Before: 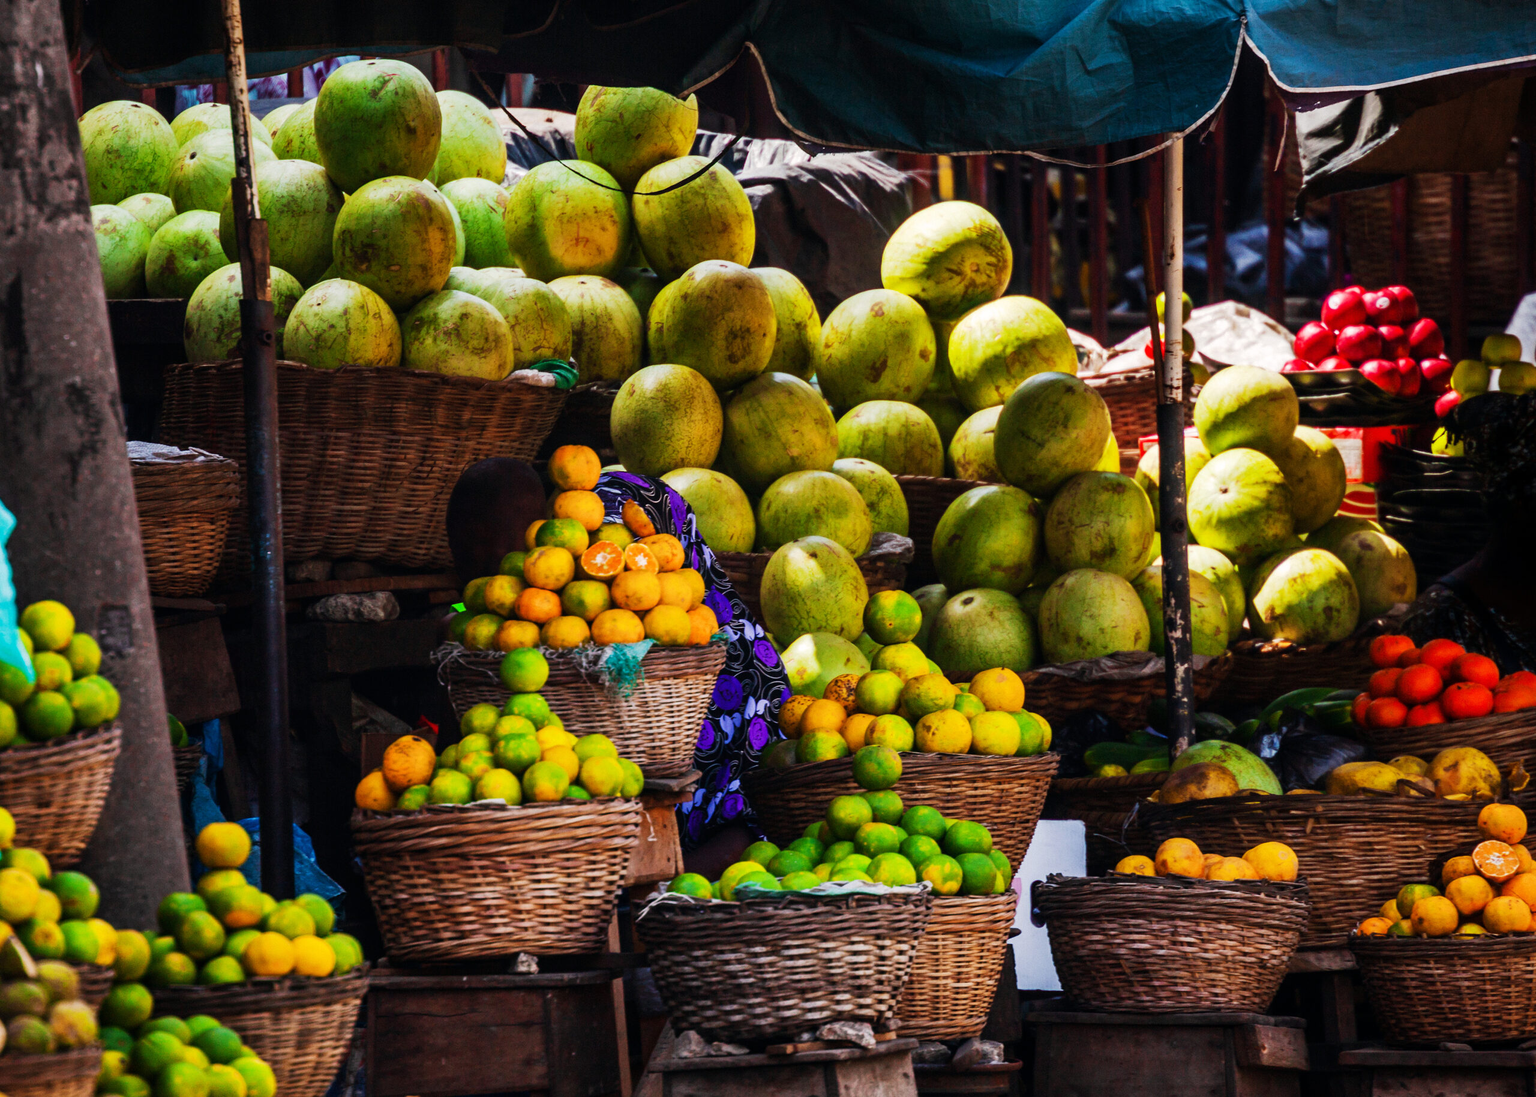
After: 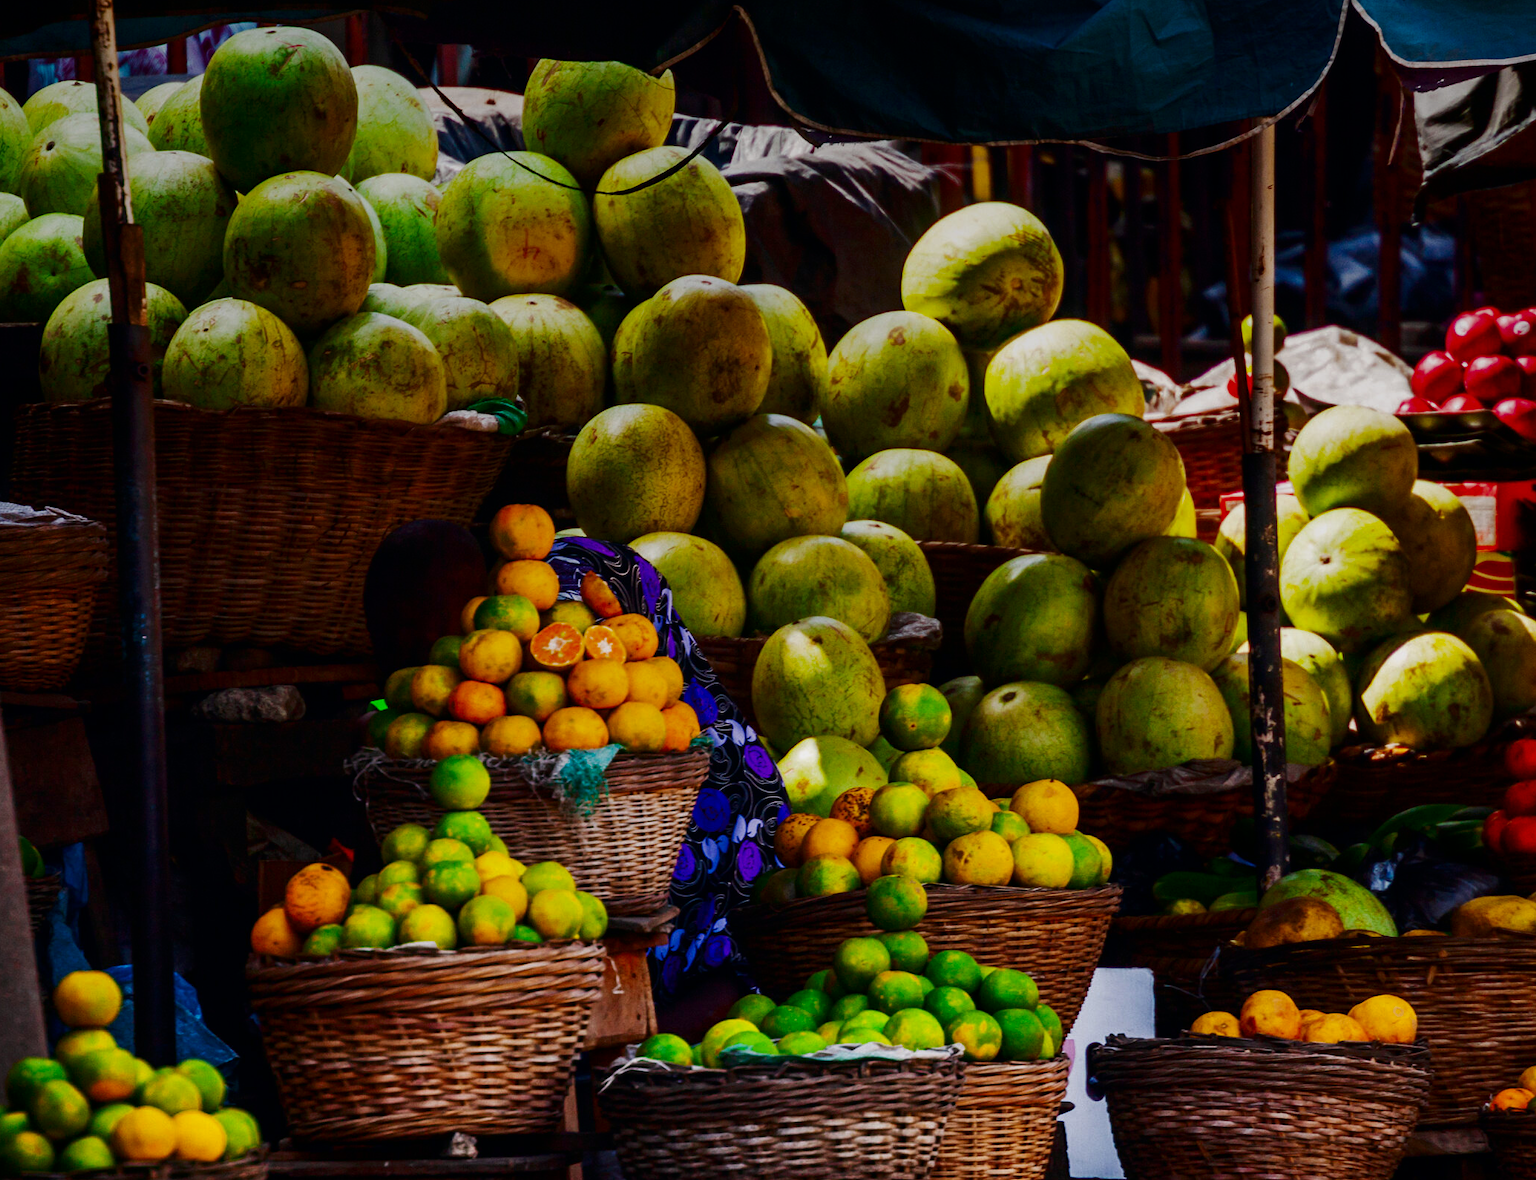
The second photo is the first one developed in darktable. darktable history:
graduated density: on, module defaults
crop: left 9.929%, top 3.475%, right 9.188%, bottom 9.529%
contrast brightness saturation: brightness -0.2, saturation 0.08
